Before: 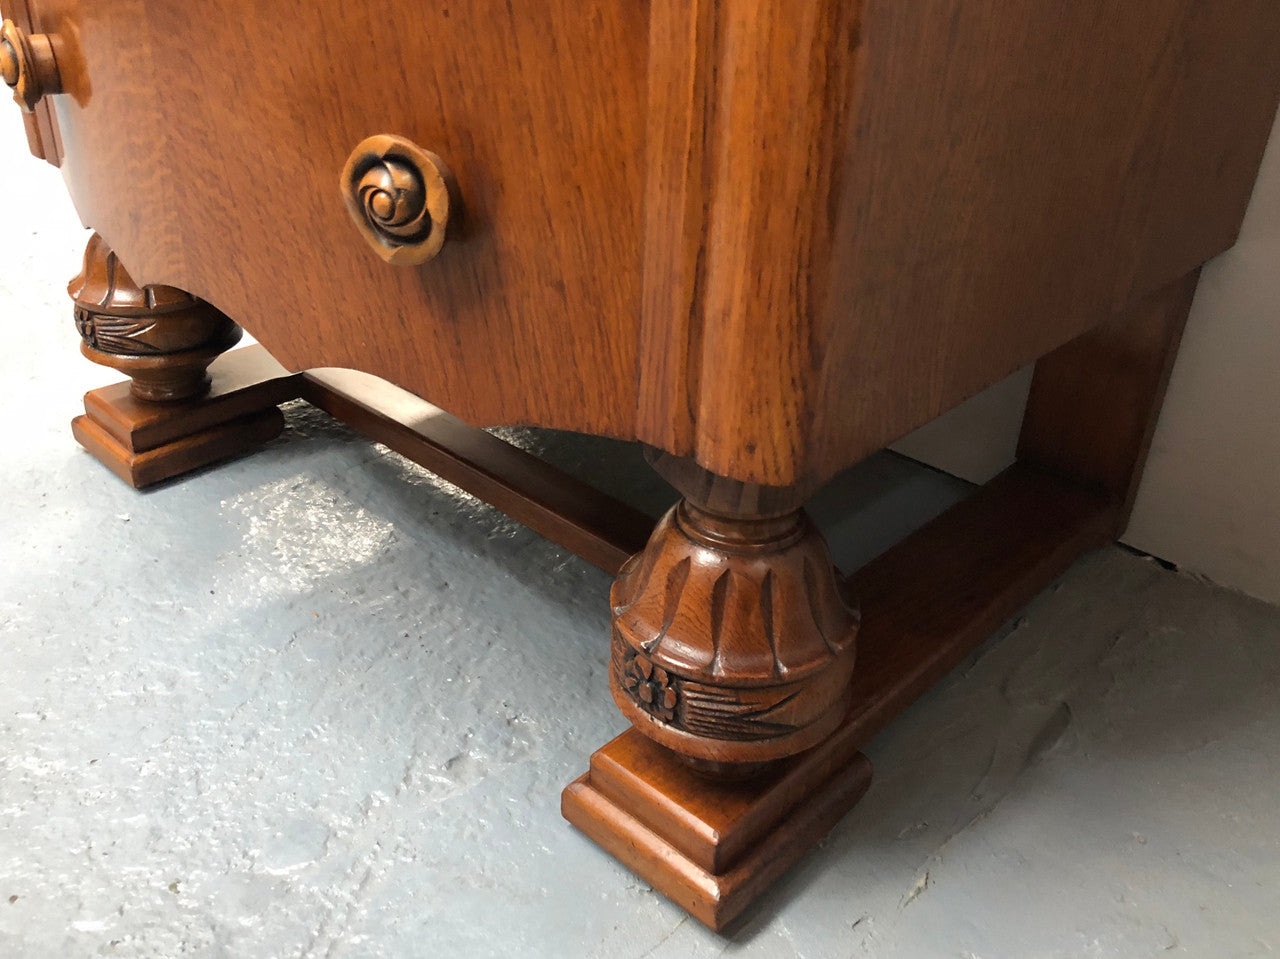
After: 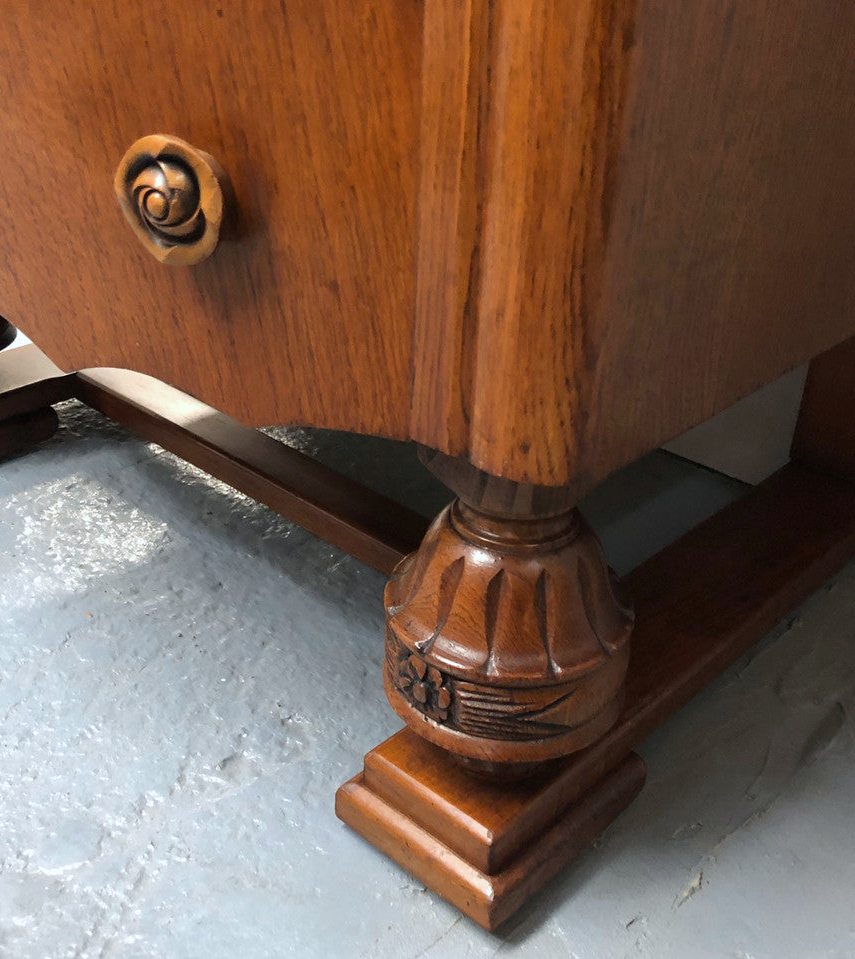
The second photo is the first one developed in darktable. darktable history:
crop and rotate: left 17.732%, right 15.423%
white balance: red 0.967, blue 1.049
